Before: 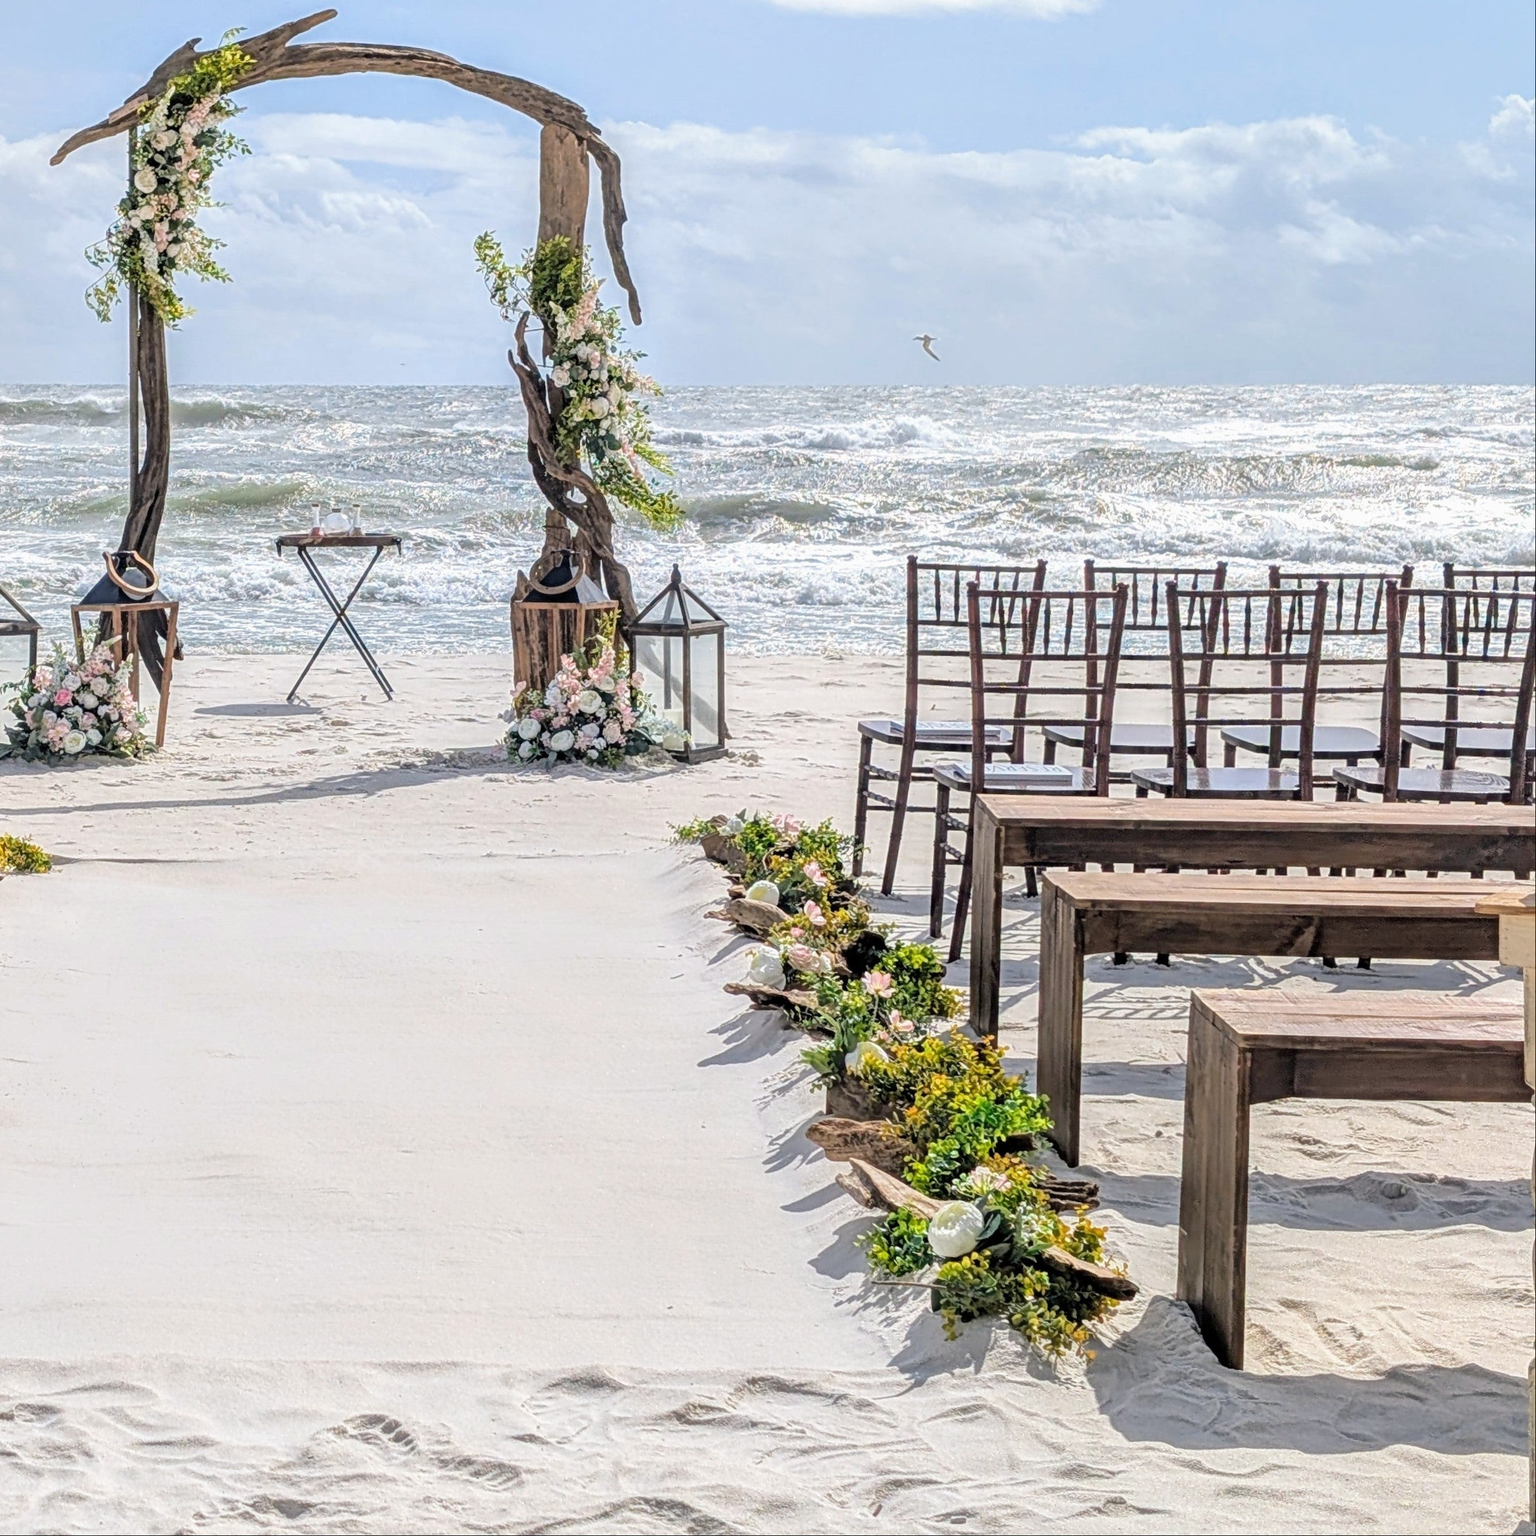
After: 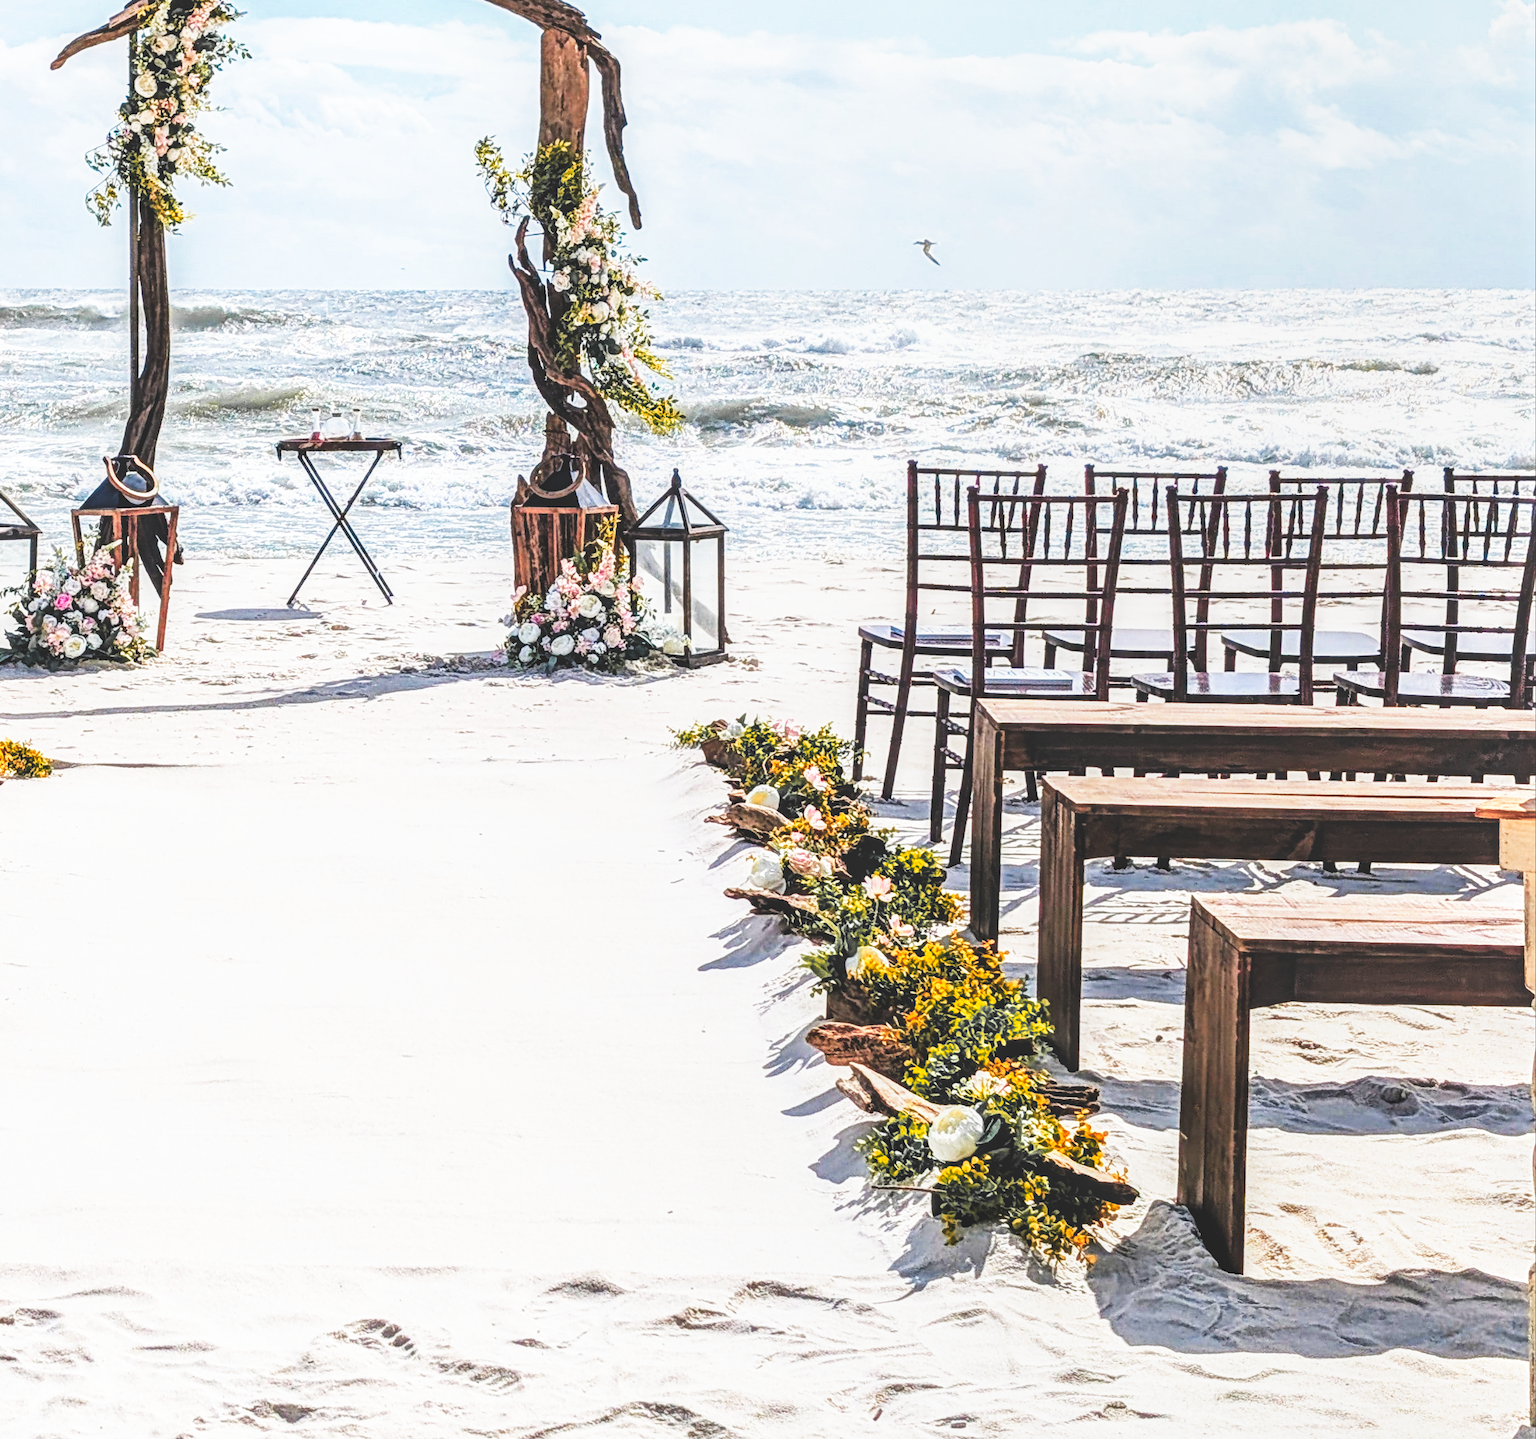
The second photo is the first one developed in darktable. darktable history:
local contrast: on, module defaults
color zones: curves: ch1 [(0.29, 0.492) (0.373, 0.185) (0.509, 0.481)]; ch2 [(0.25, 0.462) (0.749, 0.457)], mix 40.67%
crop and rotate: top 6.25%
tone equalizer: on, module defaults
base curve: curves: ch0 [(0, 0.036) (0.007, 0.037) (0.604, 0.887) (1, 1)], preserve colors none
tone curve: curves: ch0 [(0, 0) (0.003, 0.012) (0.011, 0.015) (0.025, 0.02) (0.044, 0.032) (0.069, 0.044) (0.1, 0.063) (0.136, 0.085) (0.177, 0.121) (0.224, 0.159) (0.277, 0.207) (0.335, 0.261) (0.399, 0.328) (0.468, 0.41) (0.543, 0.506) (0.623, 0.609) (0.709, 0.719) (0.801, 0.82) (0.898, 0.907) (1, 1)], preserve colors none
